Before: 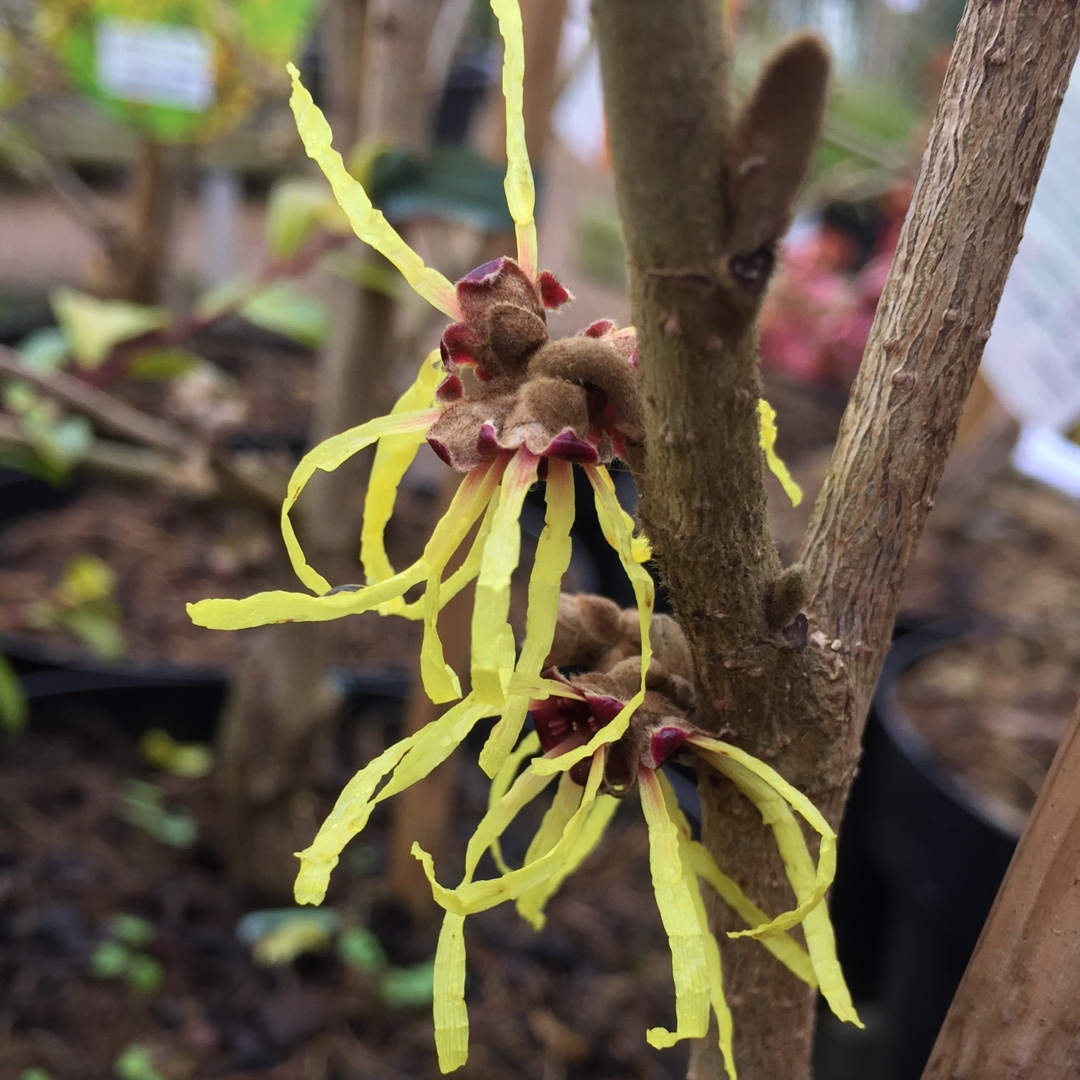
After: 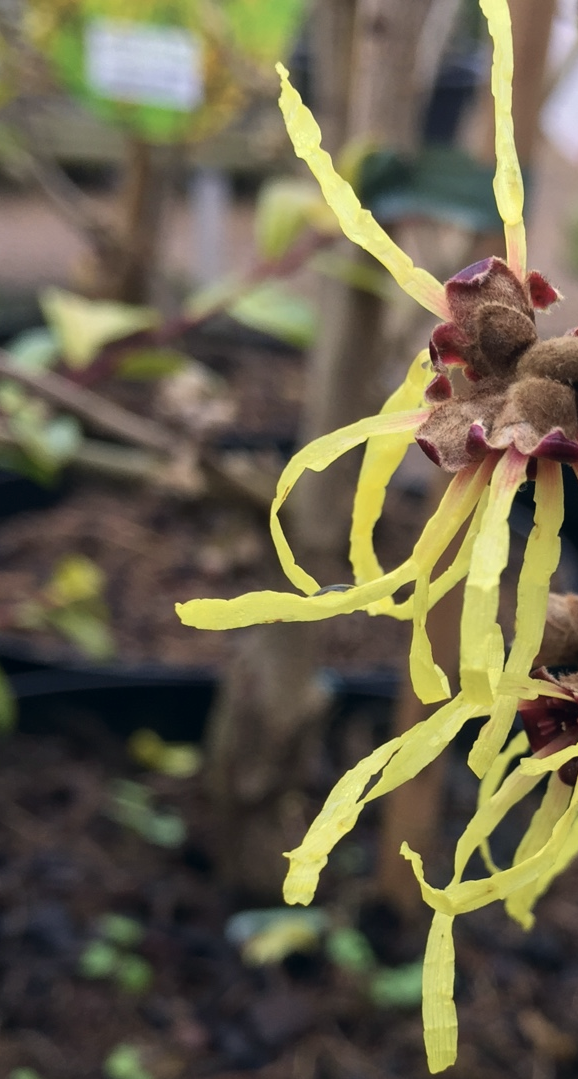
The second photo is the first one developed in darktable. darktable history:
contrast brightness saturation: saturation 0.103
crop: left 1.03%, right 45.365%, bottom 0.09%
color correction: highlights a* 2.76, highlights b* 5.01, shadows a* -2.66, shadows b* -4.94, saturation 0.793
